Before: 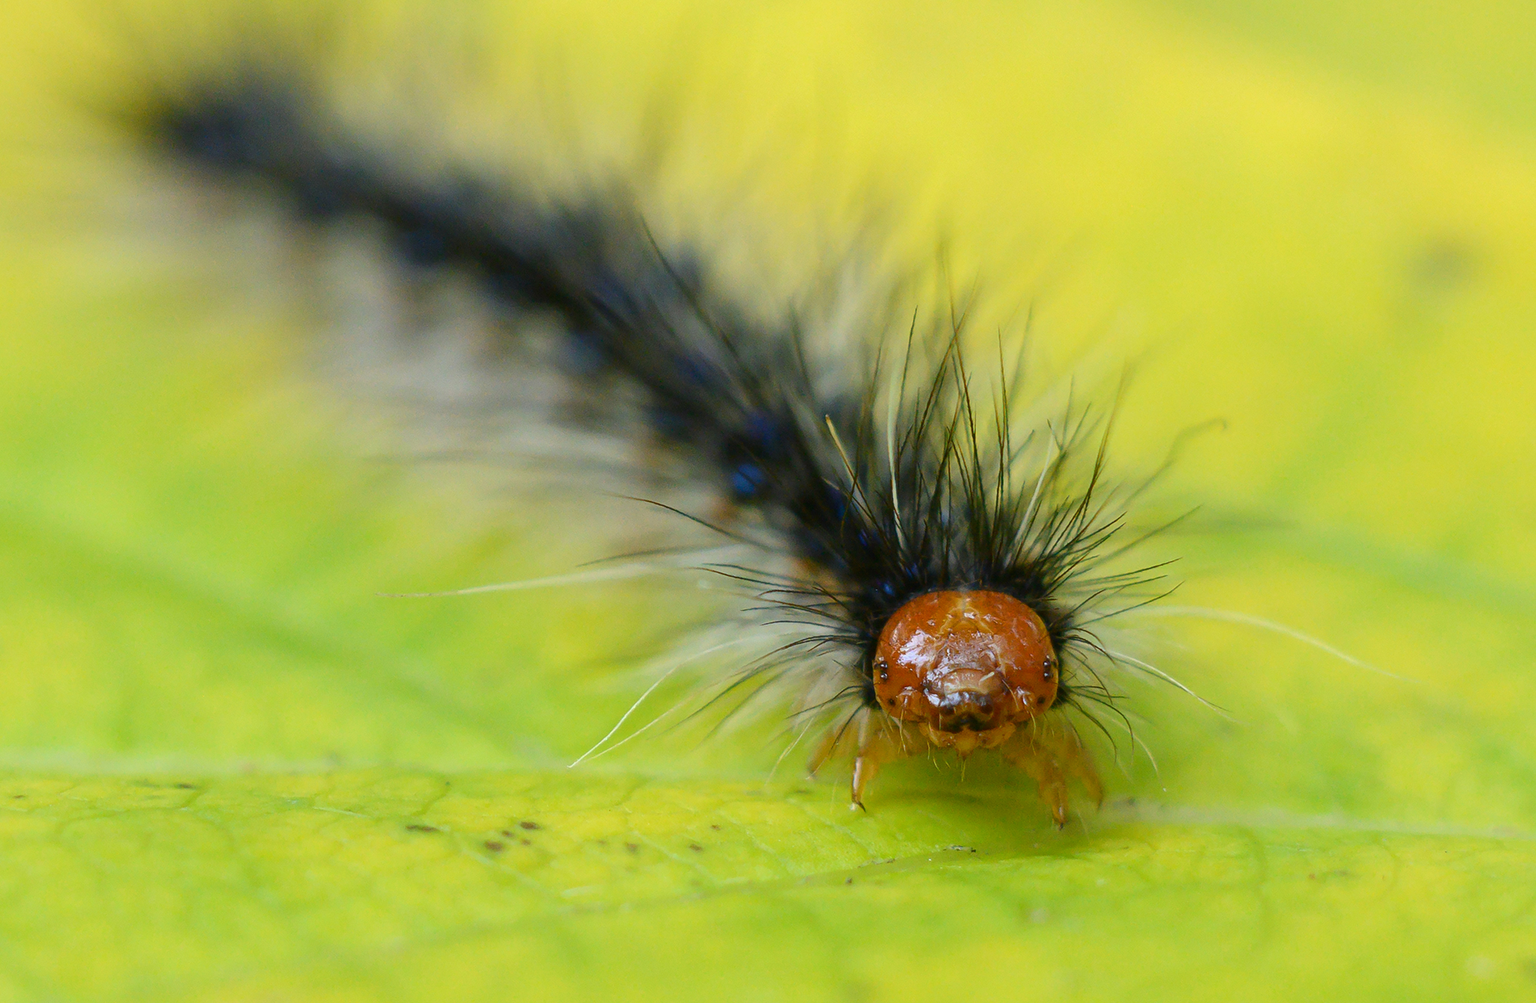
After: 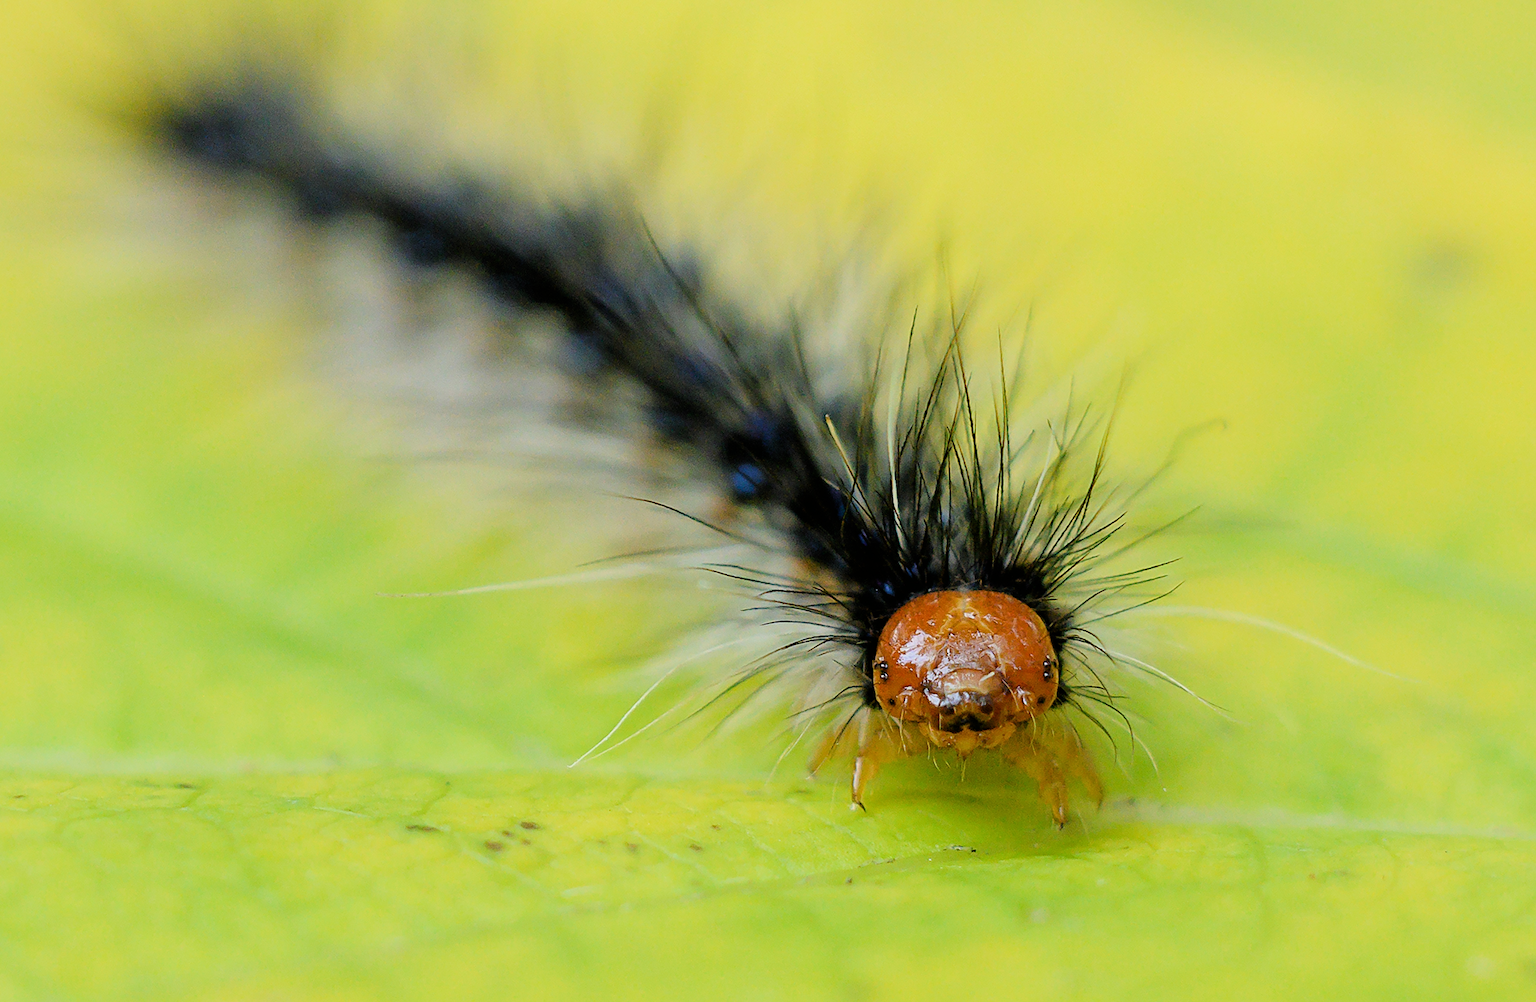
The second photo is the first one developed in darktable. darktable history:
exposure: exposure 0.495 EV, compensate exposure bias true, compensate highlight preservation false
filmic rgb: black relative exposure -4.87 EV, white relative exposure 4.02 EV, hardness 2.8
sharpen: on, module defaults
